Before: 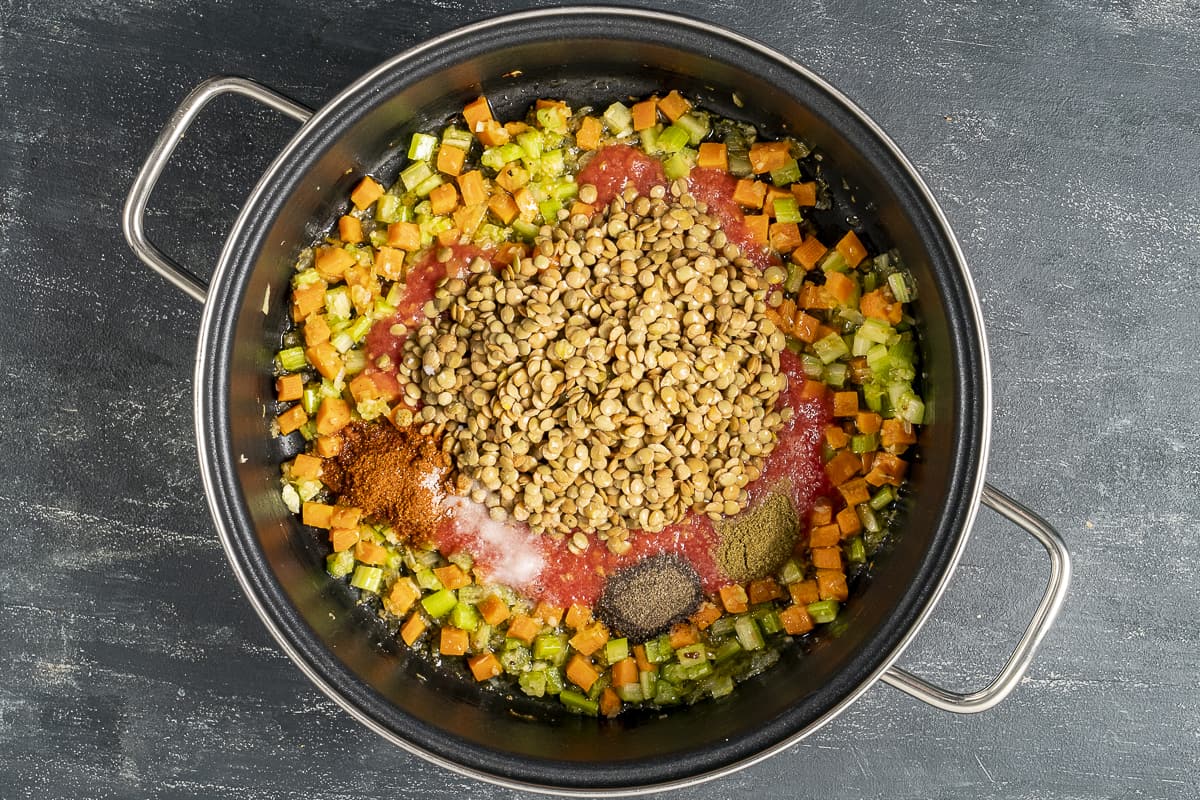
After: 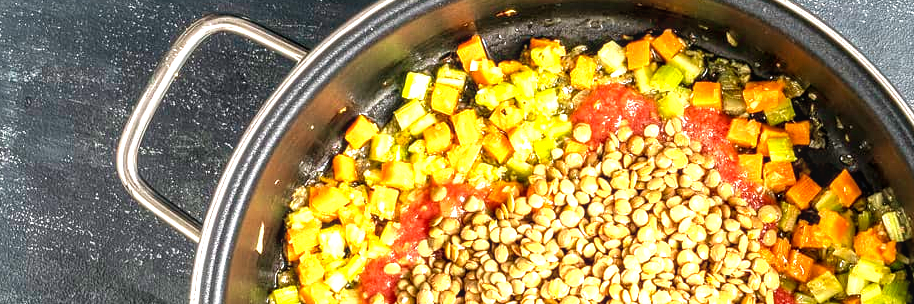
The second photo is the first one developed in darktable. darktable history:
crop: left 0.556%, top 7.633%, right 23.229%, bottom 54.354%
exposure: black level correction 0, exposure 1.104 EV, compensate highlight preservation false
local contrast: on, module defaults
velvia: on, module defaults
